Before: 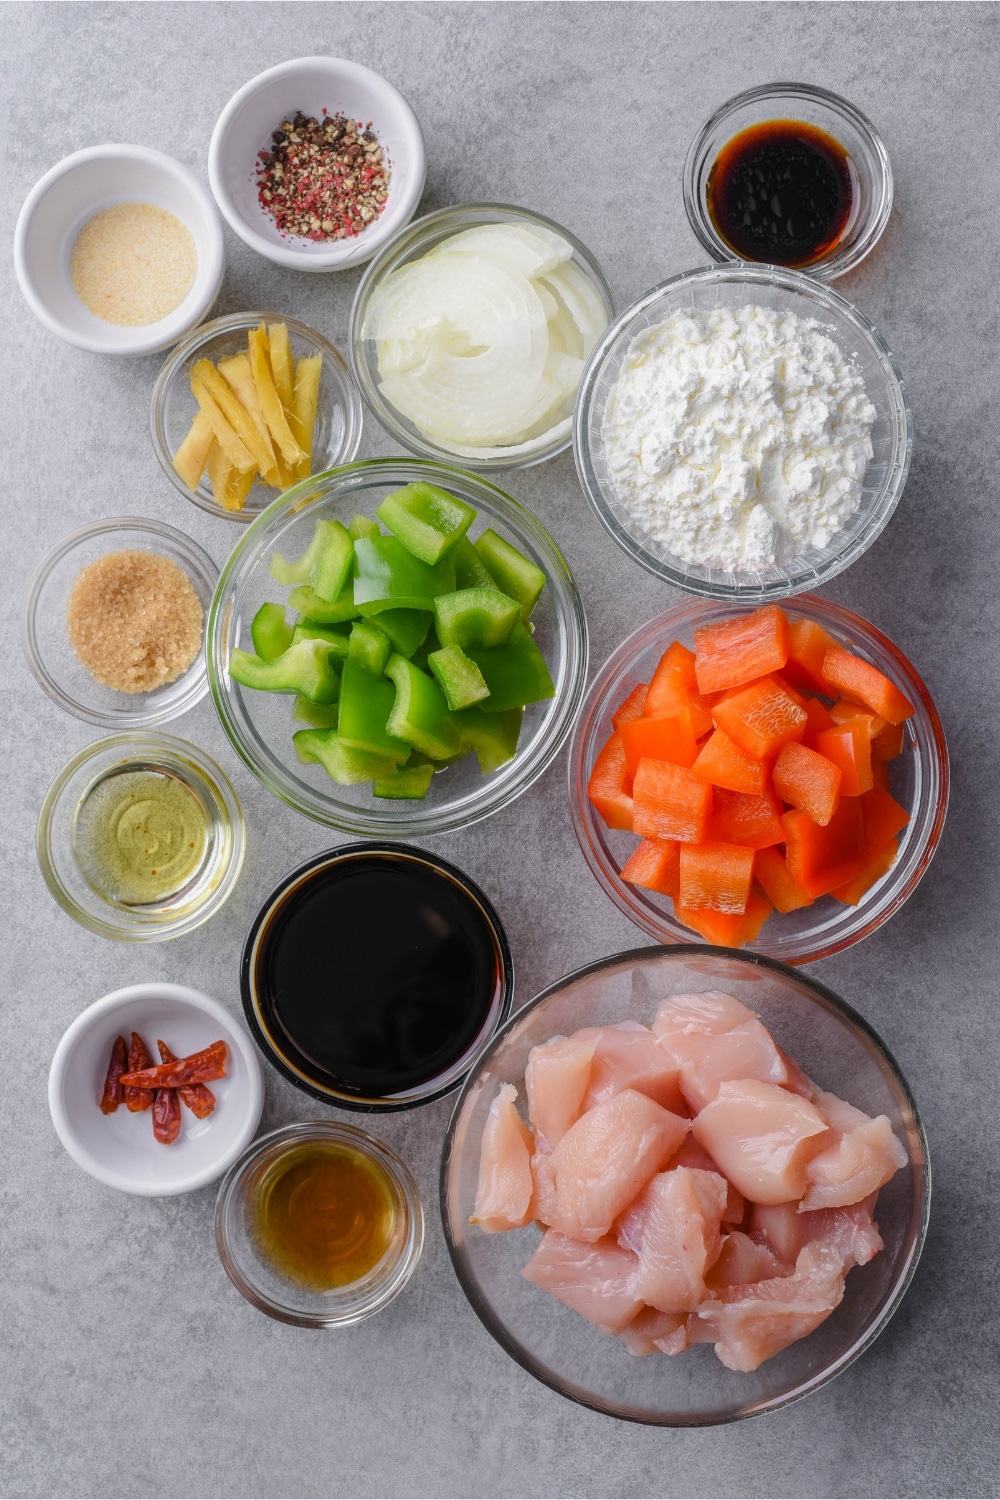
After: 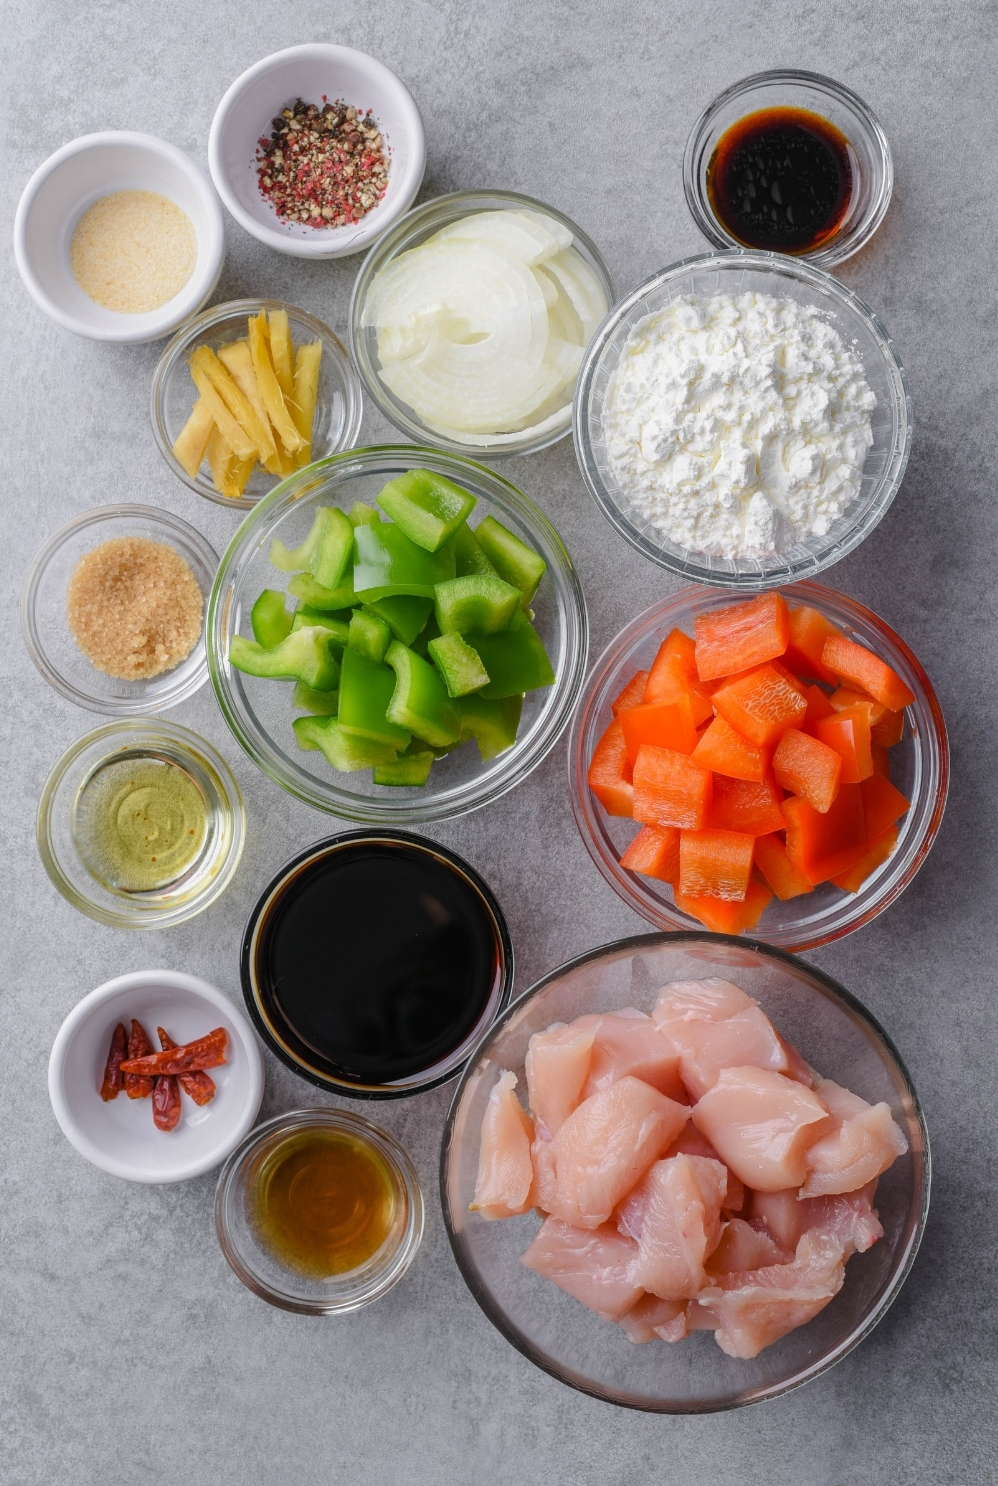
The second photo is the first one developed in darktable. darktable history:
crop: top 0.919%, right 0.117%
